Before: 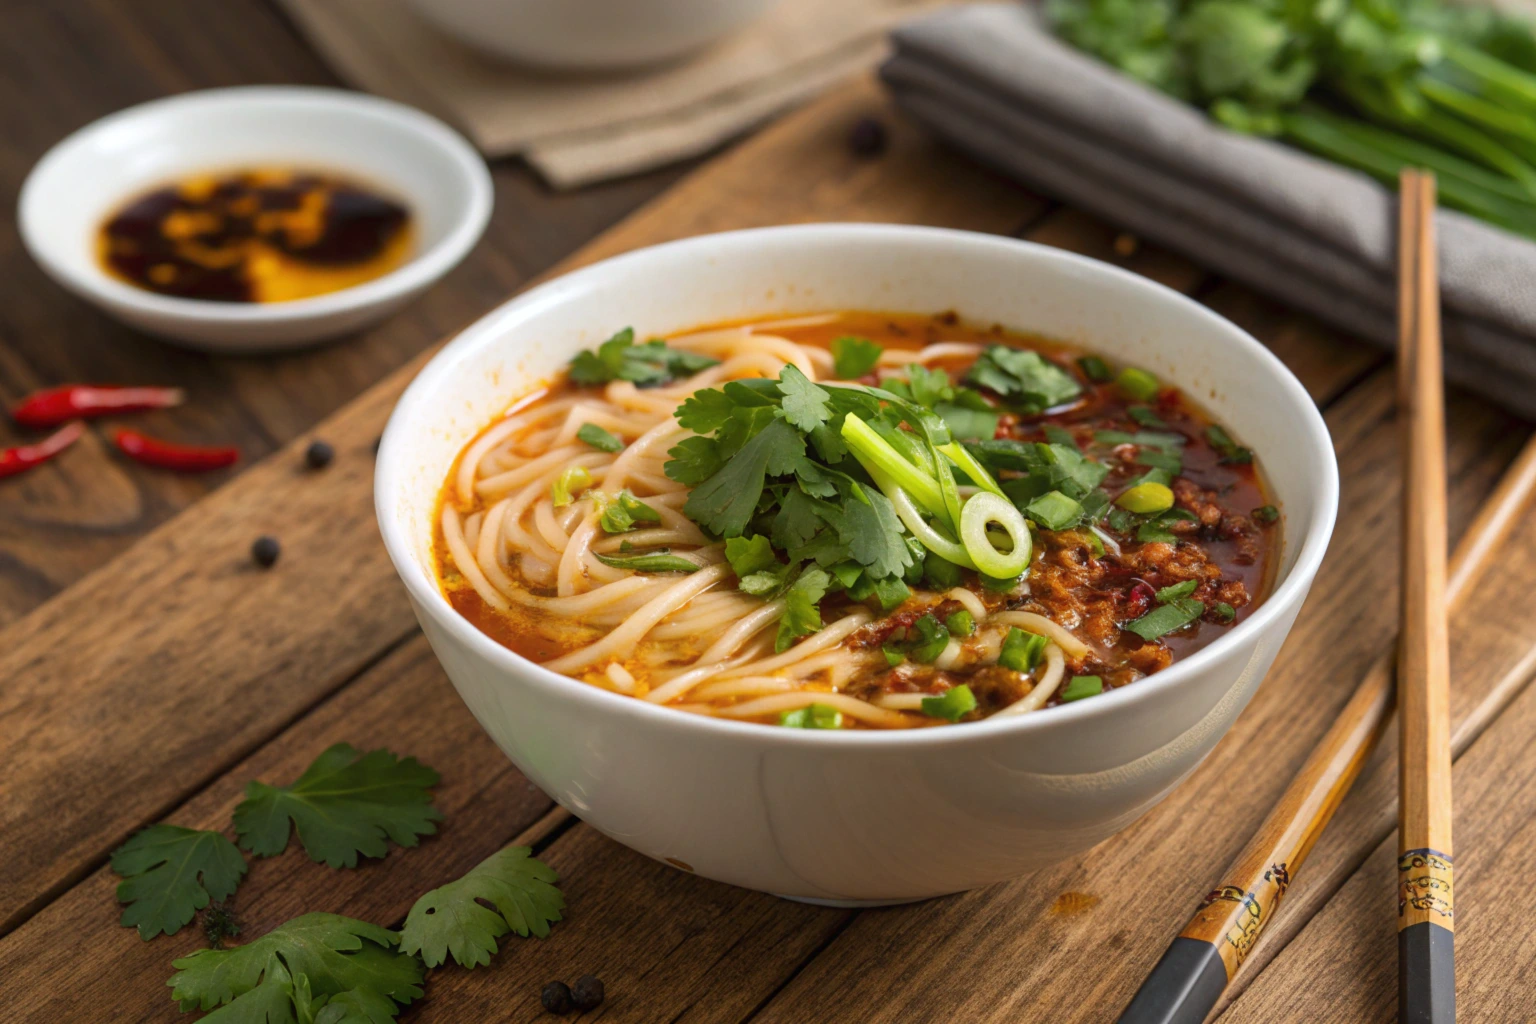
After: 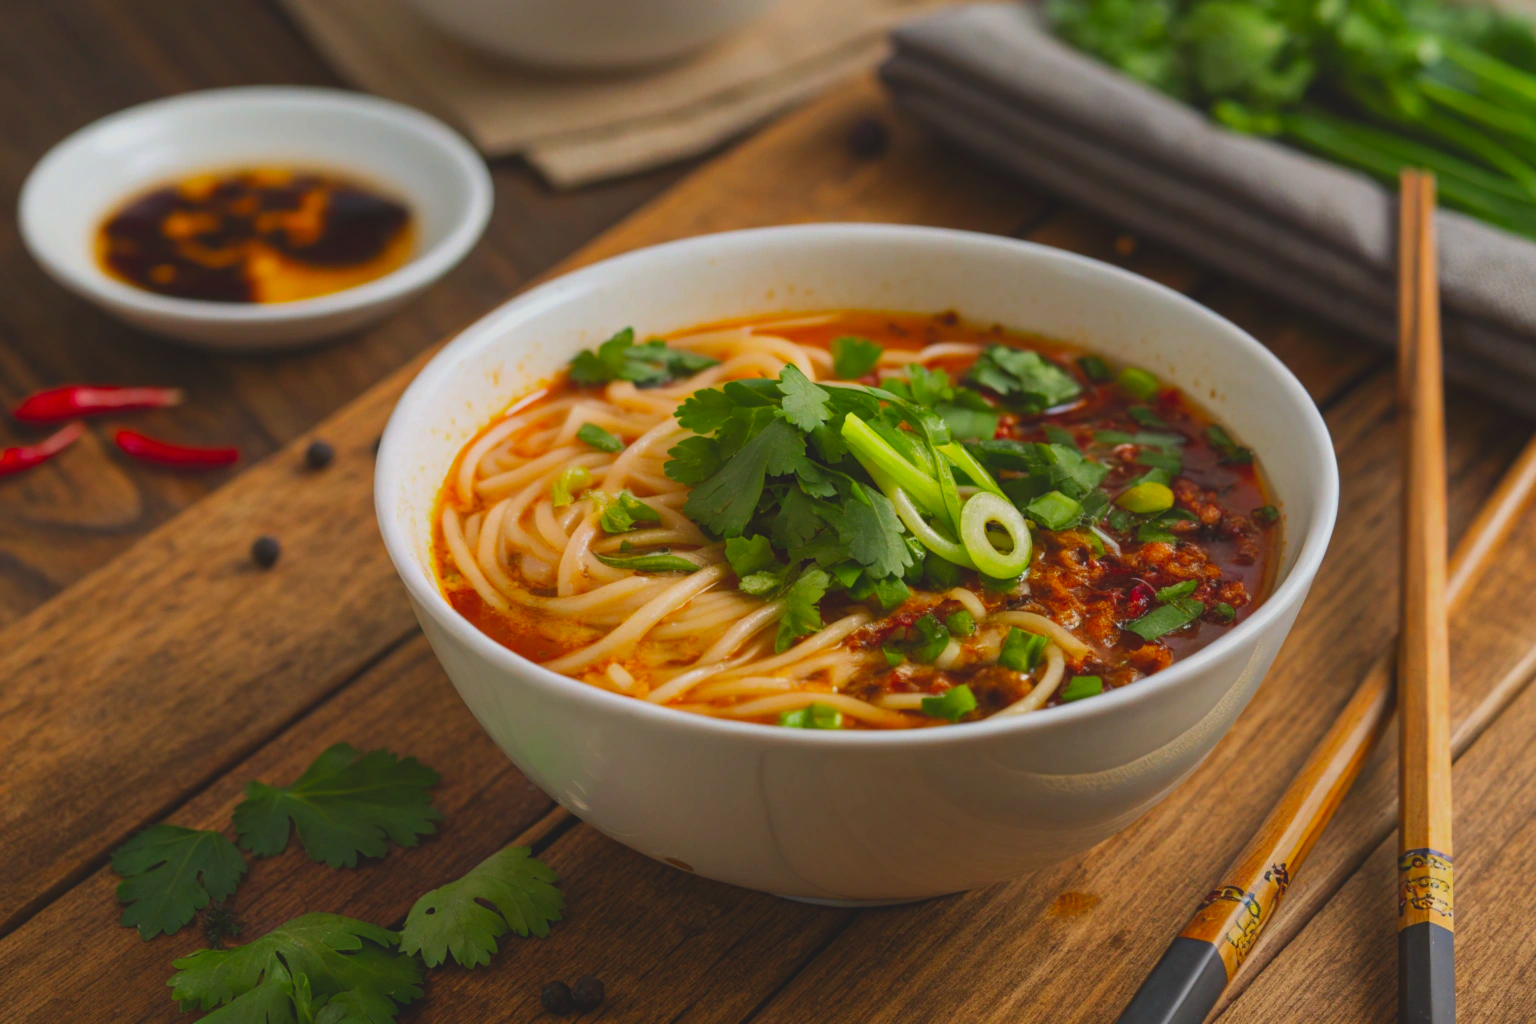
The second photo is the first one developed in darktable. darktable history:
contrast brightness saturation: saturation 0.5
exposure: black level correction -0.015, exposure -0.5 EV, compensate highlight preservation false
